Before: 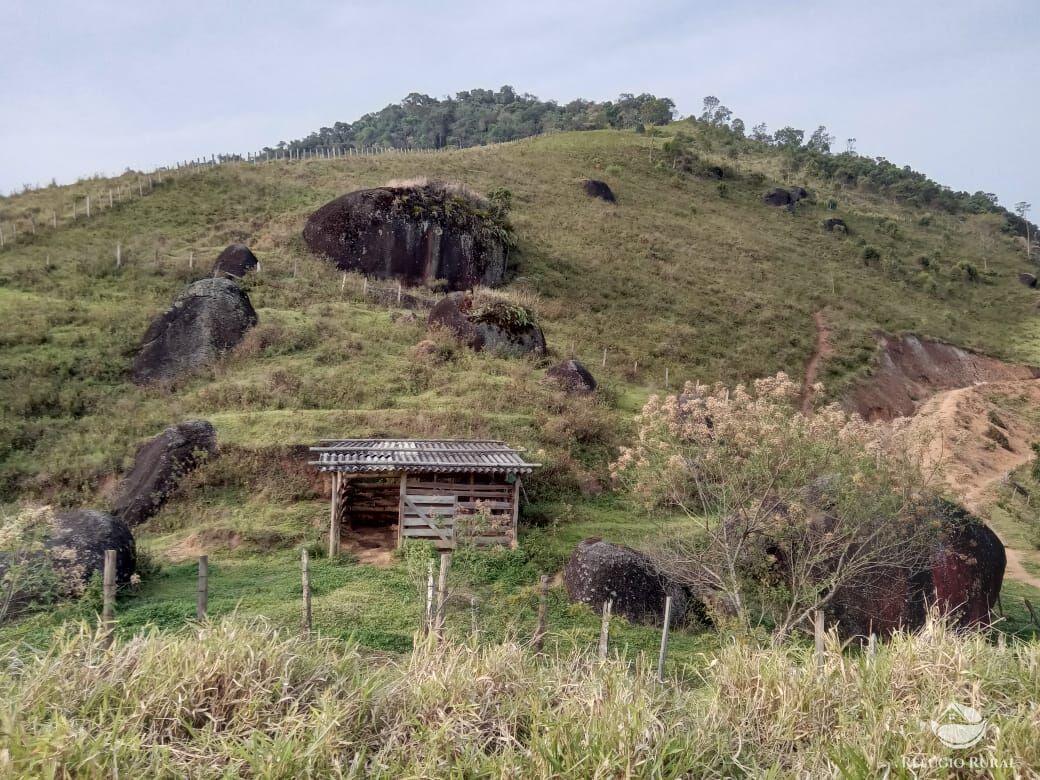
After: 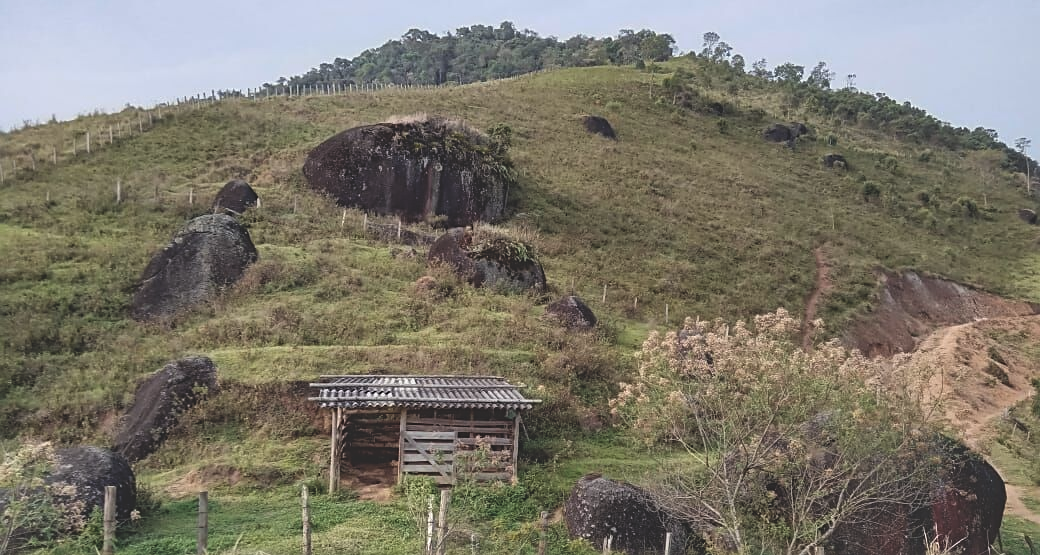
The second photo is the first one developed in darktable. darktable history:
sharpen: on, module defaults
crop and rotate: top 8.248%, bottom 20.522%
exposure: black level correction -0.024, exposure -0.119 EV, compensate exposure bias true
contrast brightness saturation: contrast -0.02, brightness -0.009, saturation 0.04
color zones: curves: ch0 [(0.068, 0.464) (0.25, 0.5) (0.48, 0.508) (0.75, 0.536) (0.886, 0.476) (0.967, 0.456)]; ch1 [(0.066, 0.456) (0.25, 0.5) (0.616, 0.508) (0.746, 0.56) (0.934, 0.444)]
